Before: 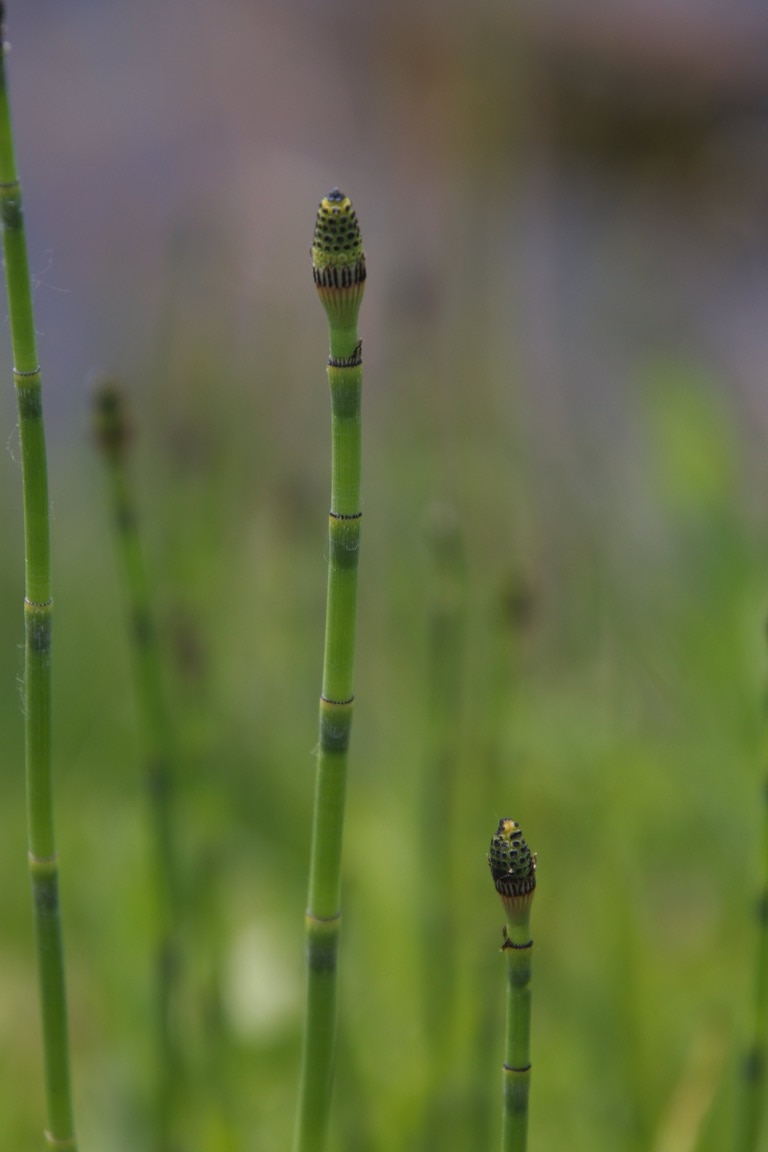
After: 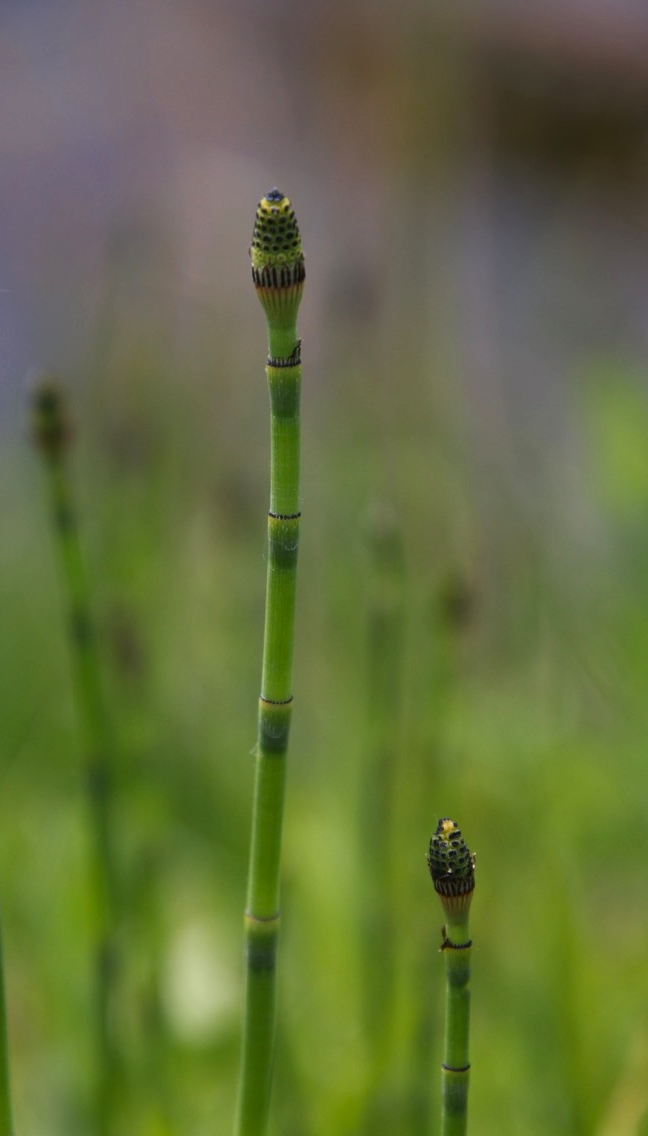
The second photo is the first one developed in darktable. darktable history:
crop: left 8.026%, right 7.374%
contrast brightness saturation: contrast 0.15, brightness -0.01, saturation 0.1
exposure: exposure 0.127 EV, compensate highlight preservation false
